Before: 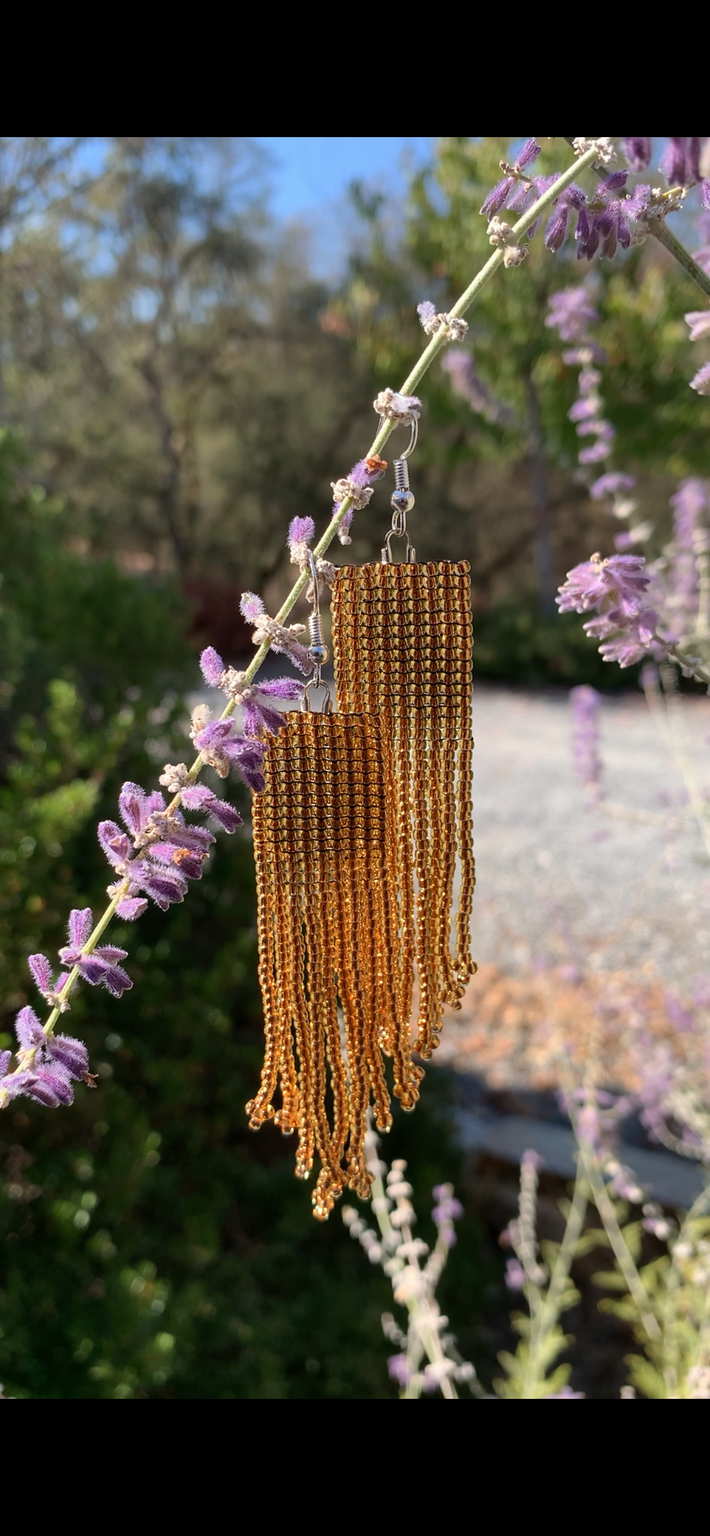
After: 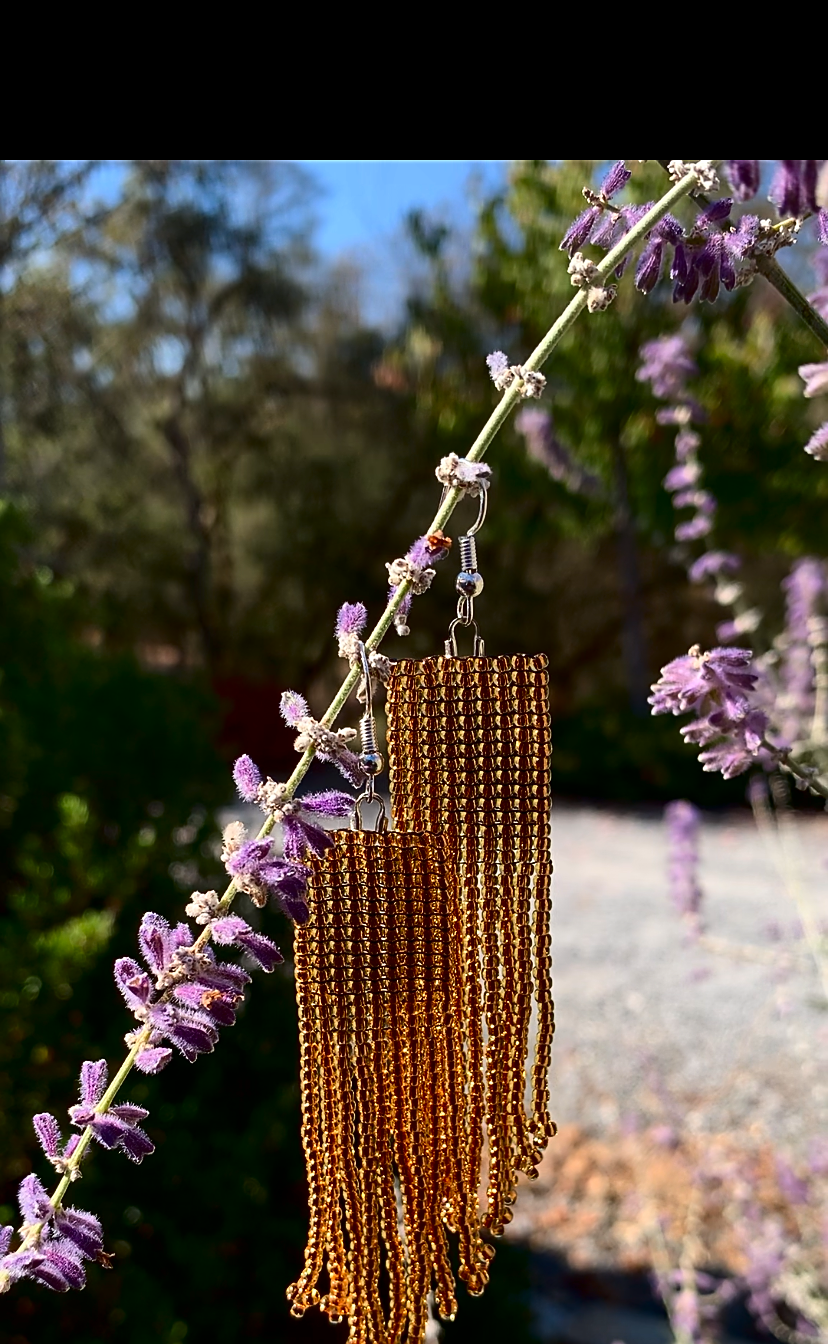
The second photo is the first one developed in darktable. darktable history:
sharpen: on, module defaults
crop: bottom 24.967%
contrast brightness saturation: contrast 0.24, brightness -0.24, saturation 0.14
